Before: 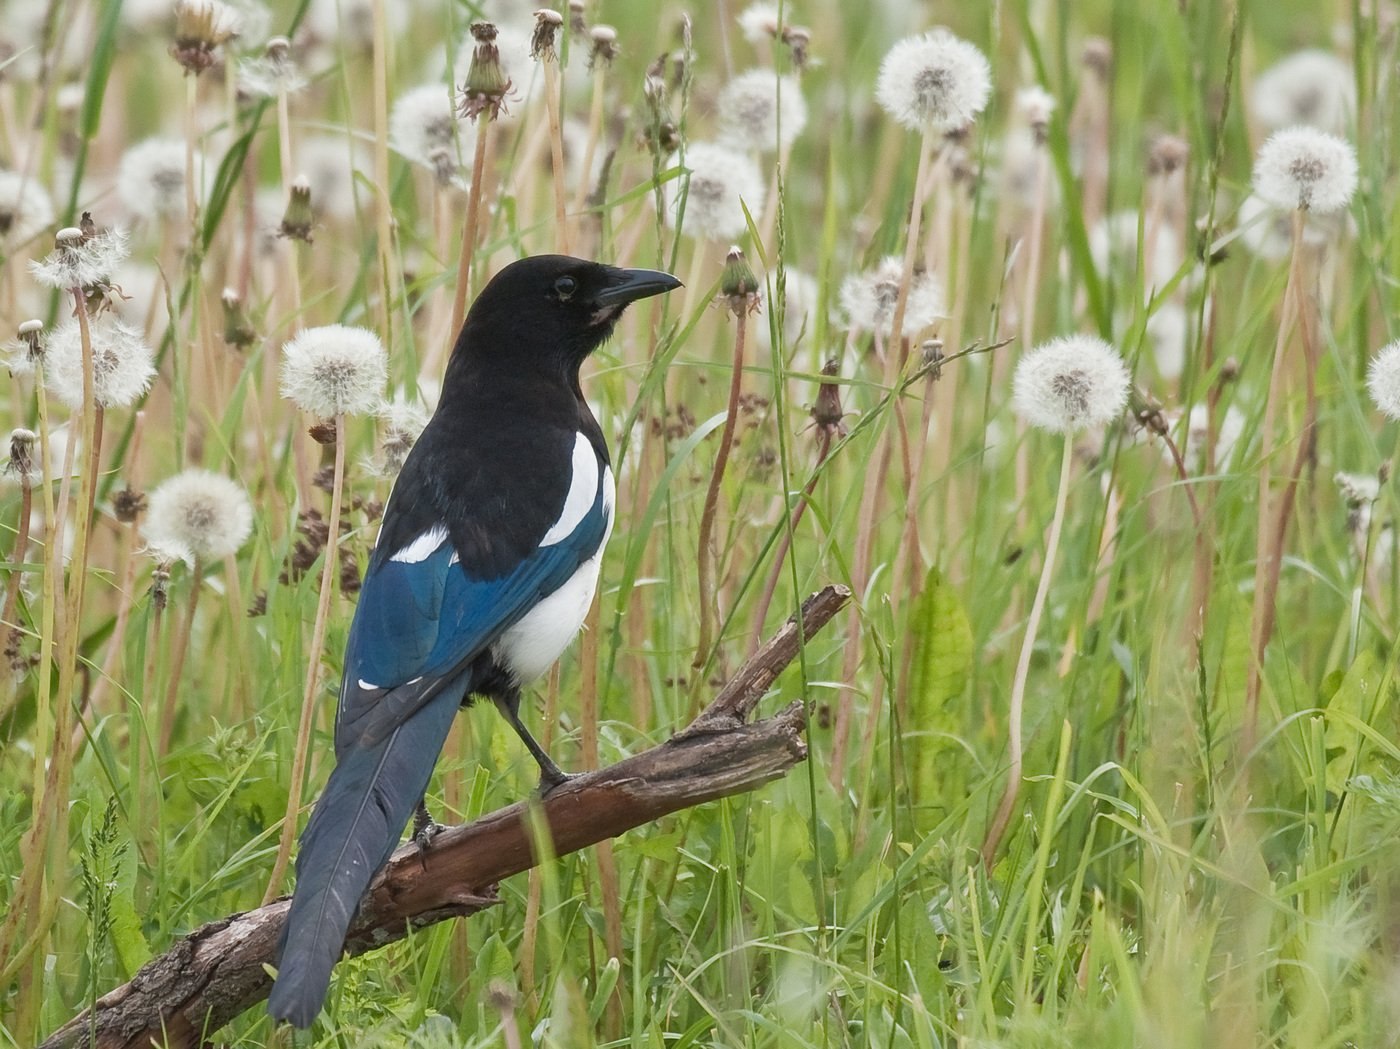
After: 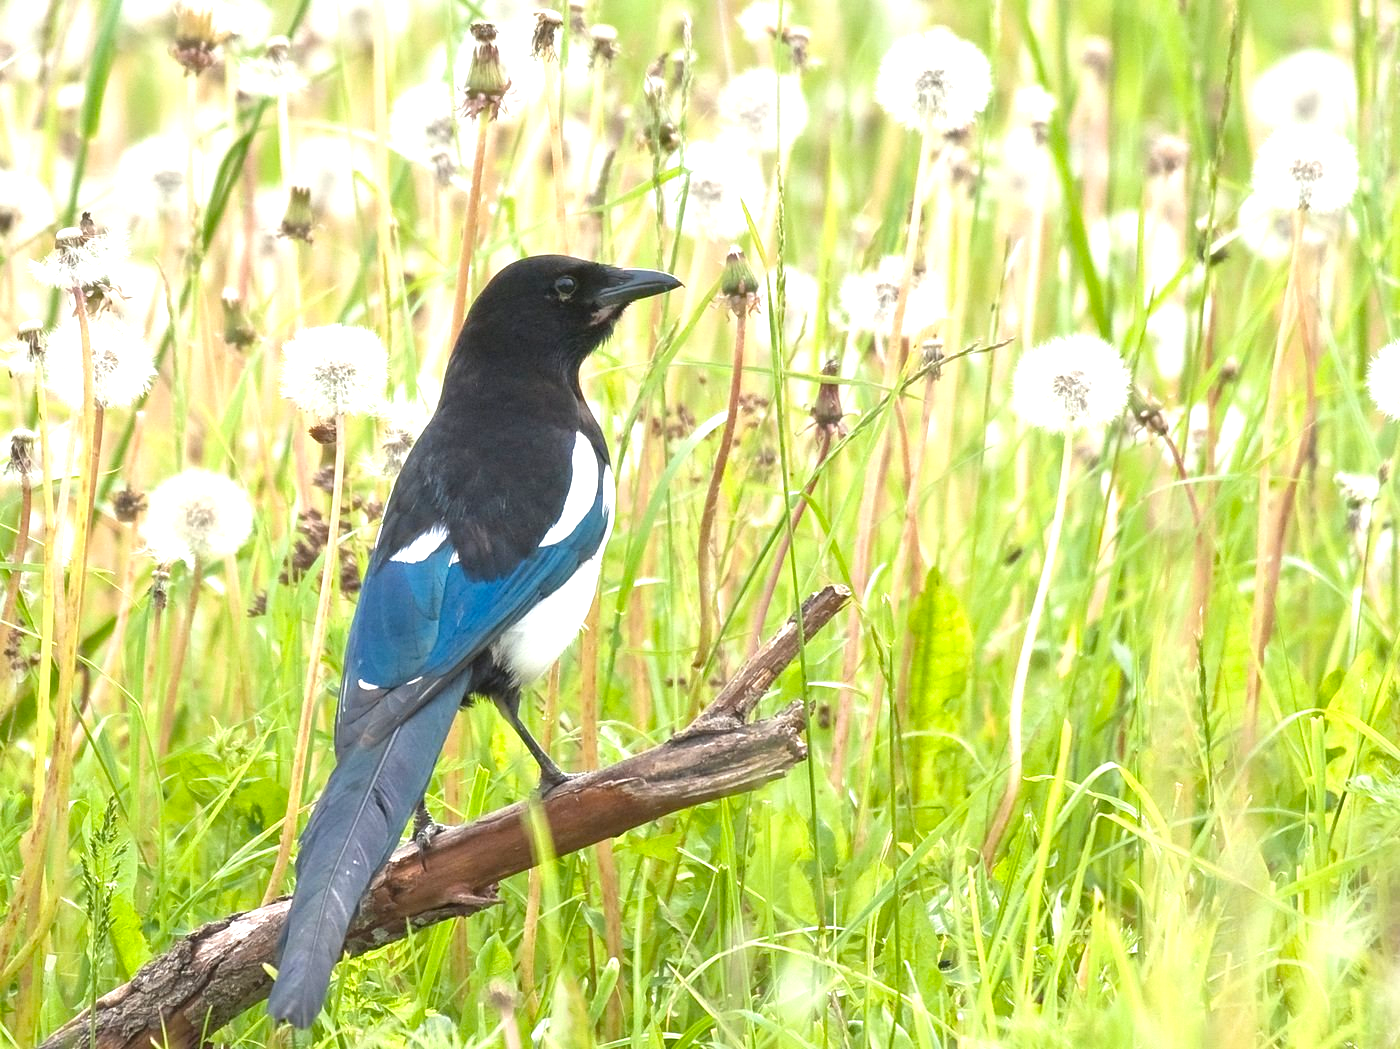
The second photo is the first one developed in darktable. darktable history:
color calibration: output colorfulness [0, 0.315, 0, 0], illuminant same as pipeline (D50), adaptation XYZ, x 0.345, y 0.357, temperature 5007.53 K, clip negative RGB from gamut false
exposure: black level correction 0, exposure 1.2 EV, compensate exposure bias true, compensate highlight preservation false
